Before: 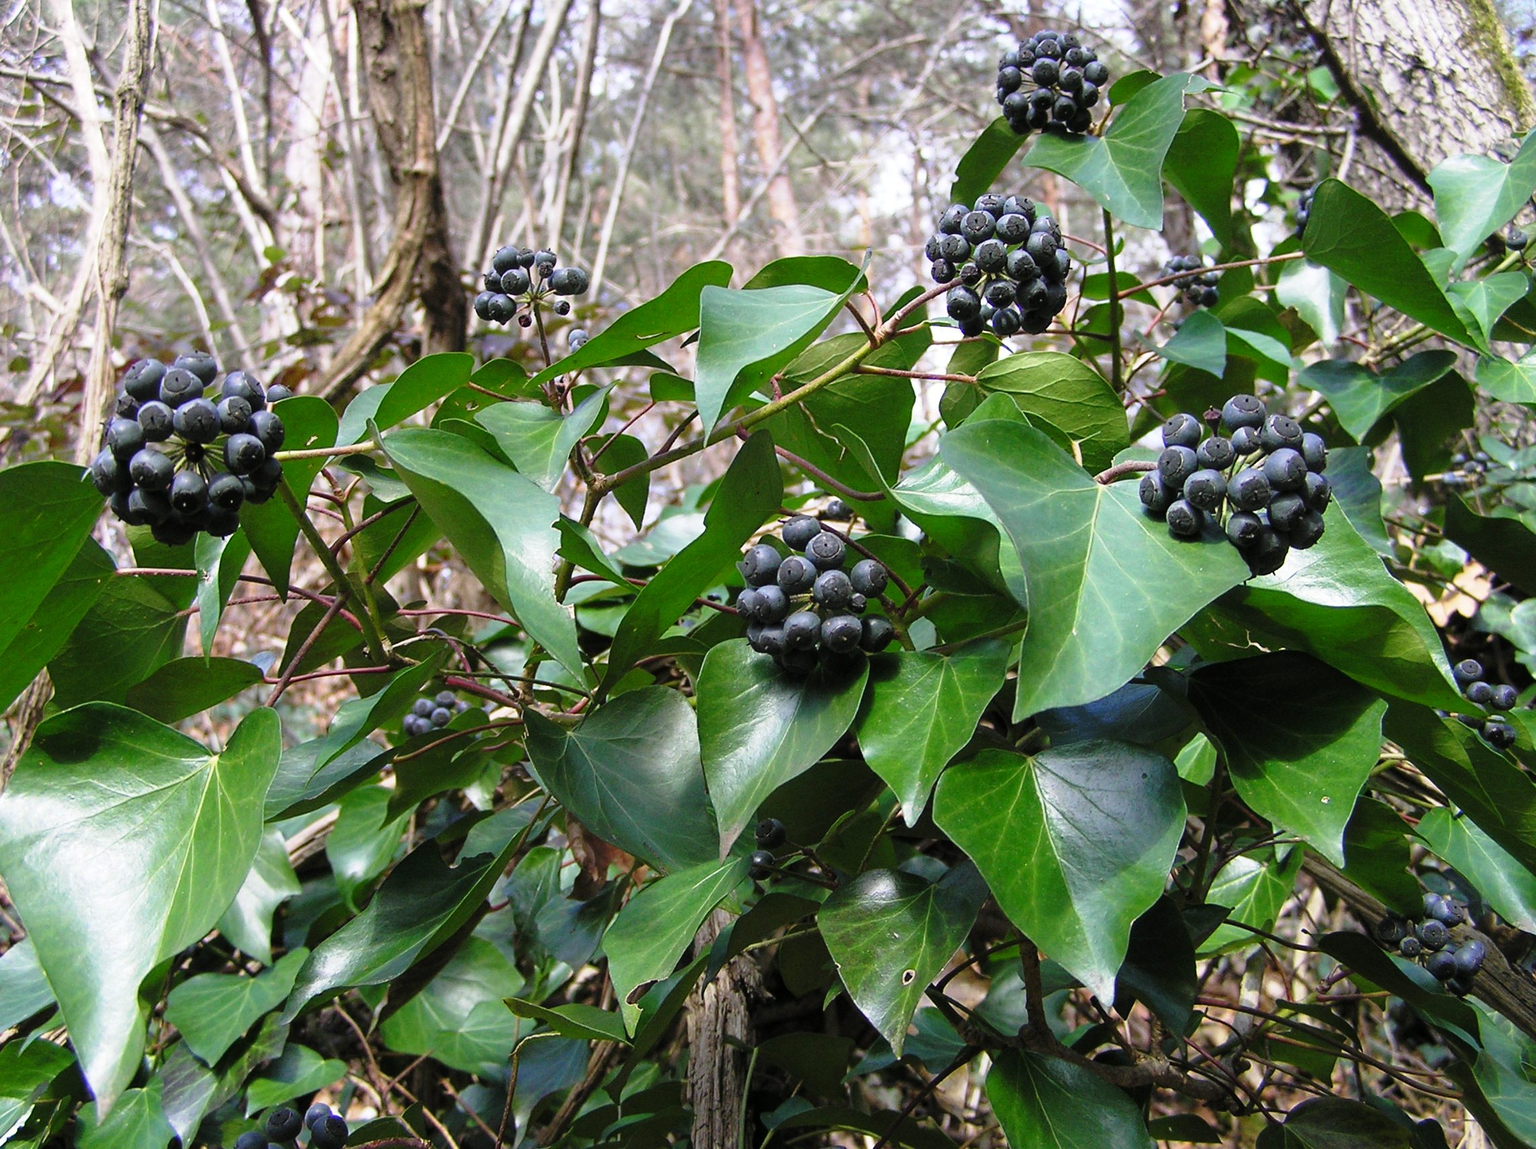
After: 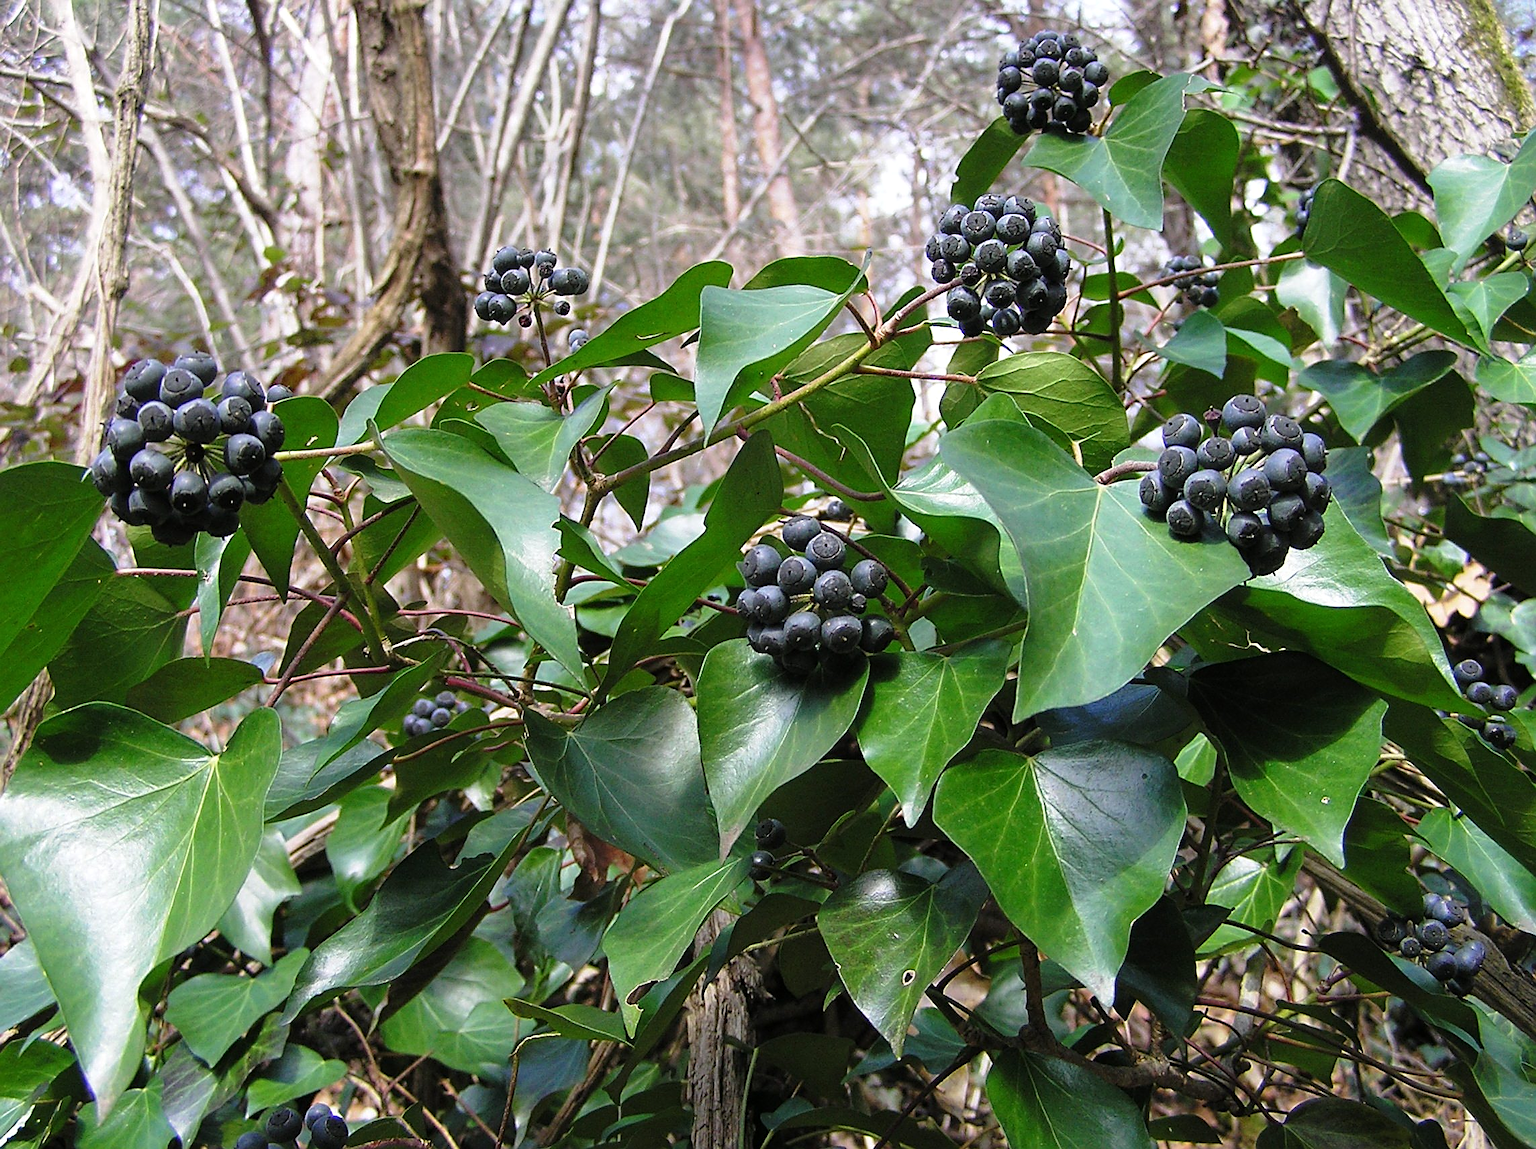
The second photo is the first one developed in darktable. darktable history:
shadows and highlights: shadows 10, white point adjustment 1, highlights -40
sharpen: on, module defaults
